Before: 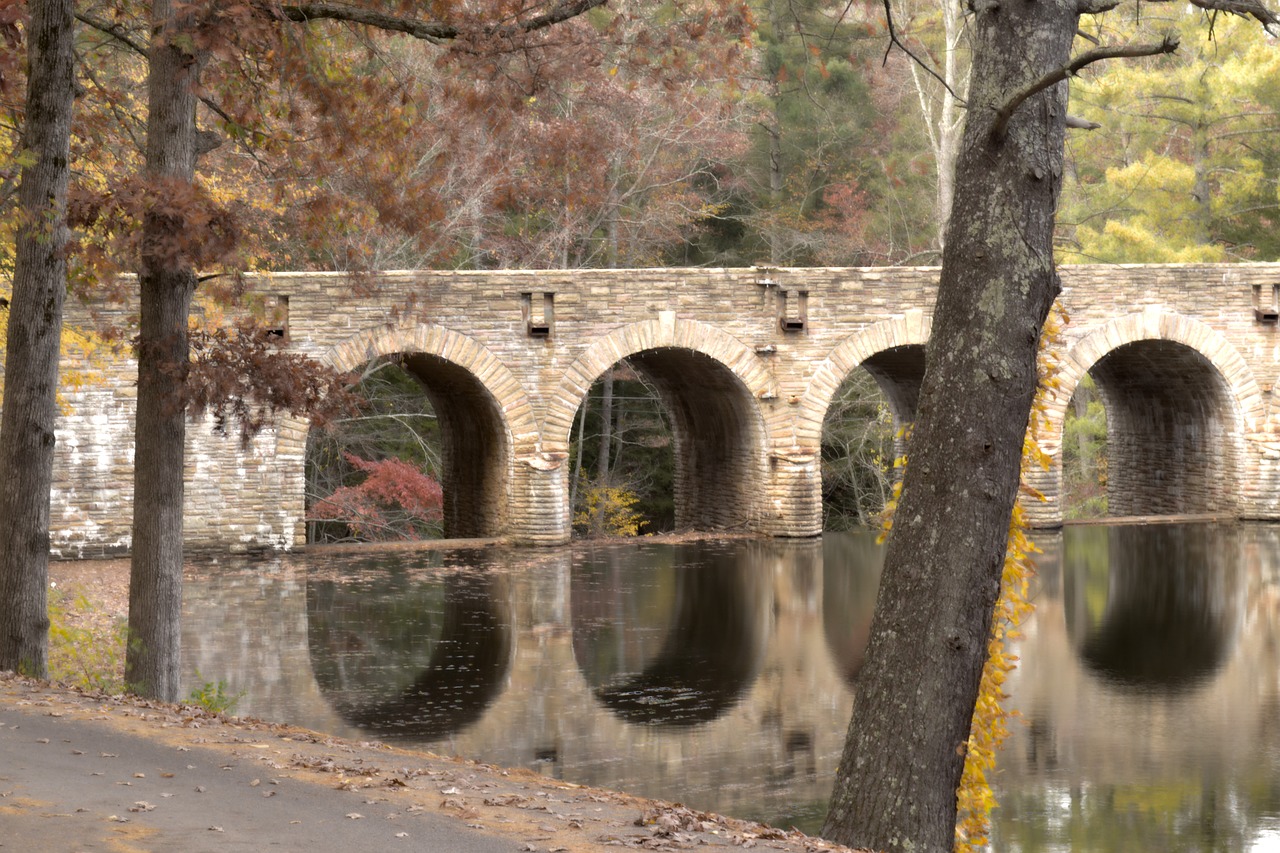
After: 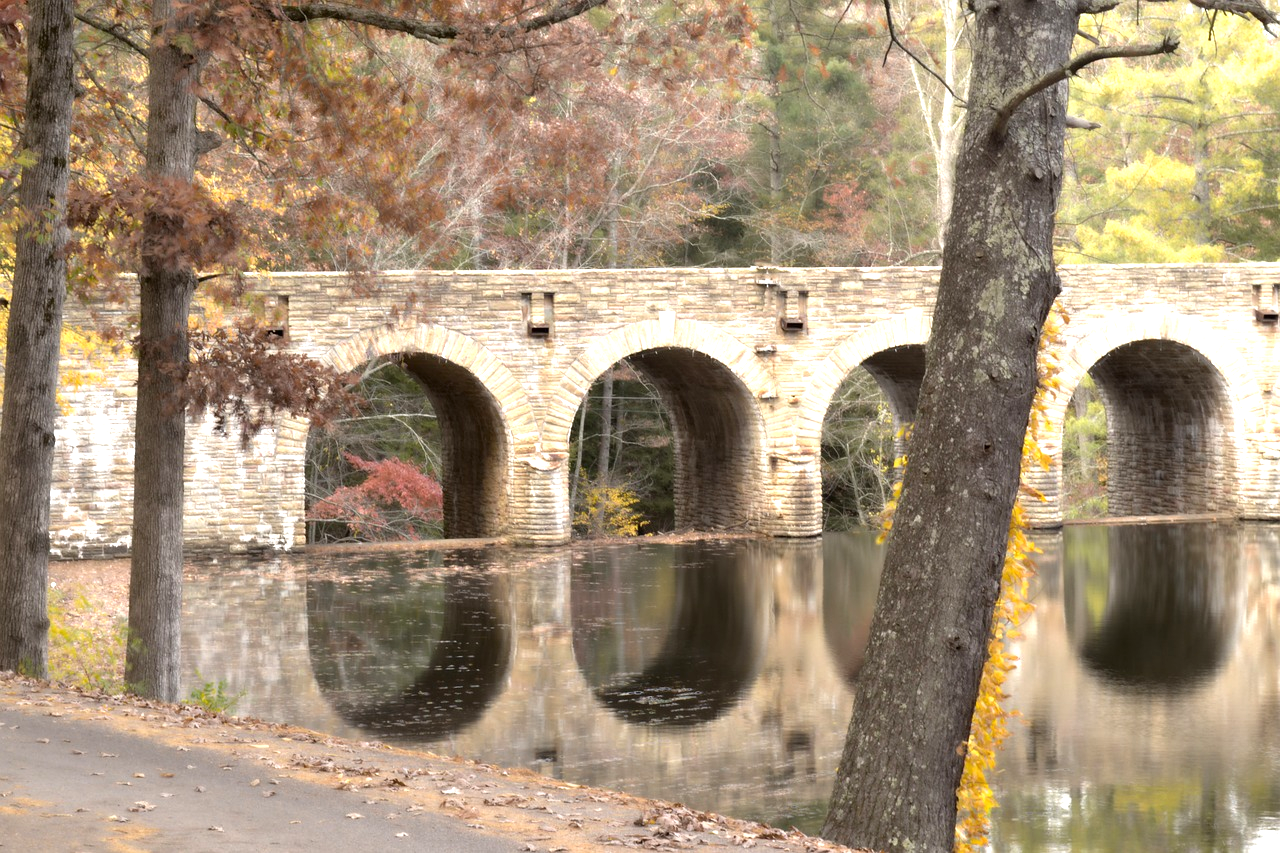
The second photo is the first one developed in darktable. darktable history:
exposure: black level correction 0, exposure 0.695 EV, compensate exposure bias true, compensate highlight preservation false
